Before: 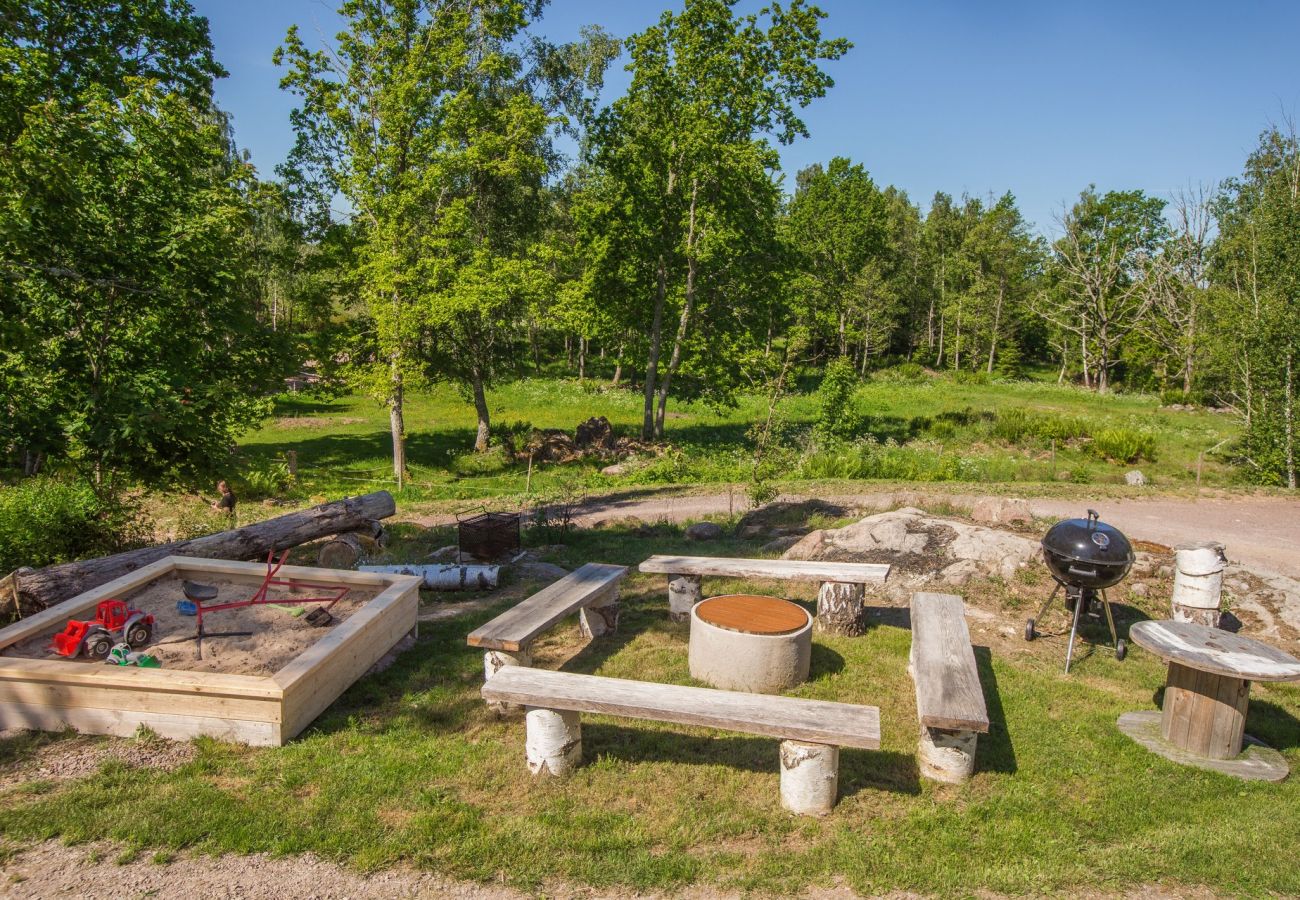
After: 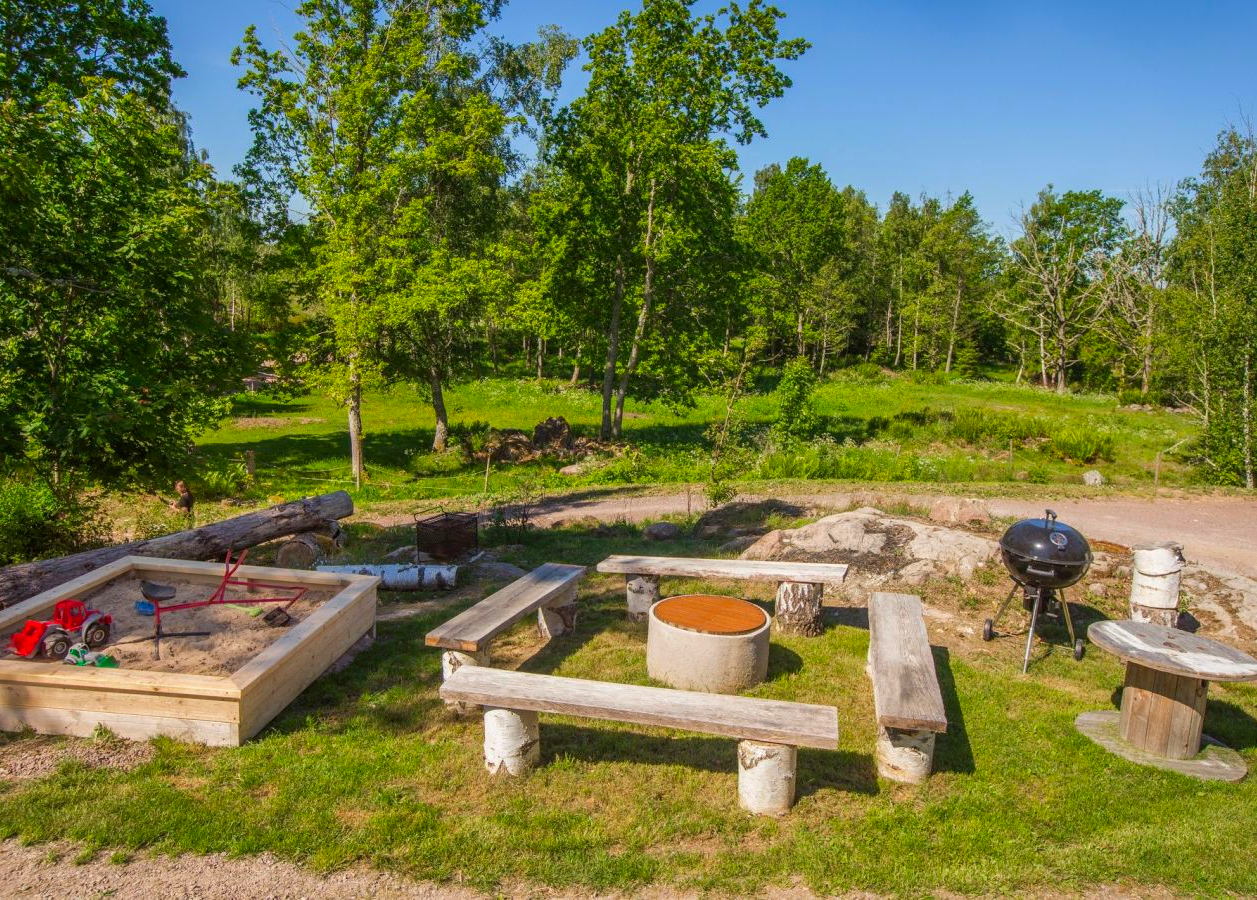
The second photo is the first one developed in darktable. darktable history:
crop and rotate: left 3.263%
color correction: highlights b* 0.033, saturation 1.29
